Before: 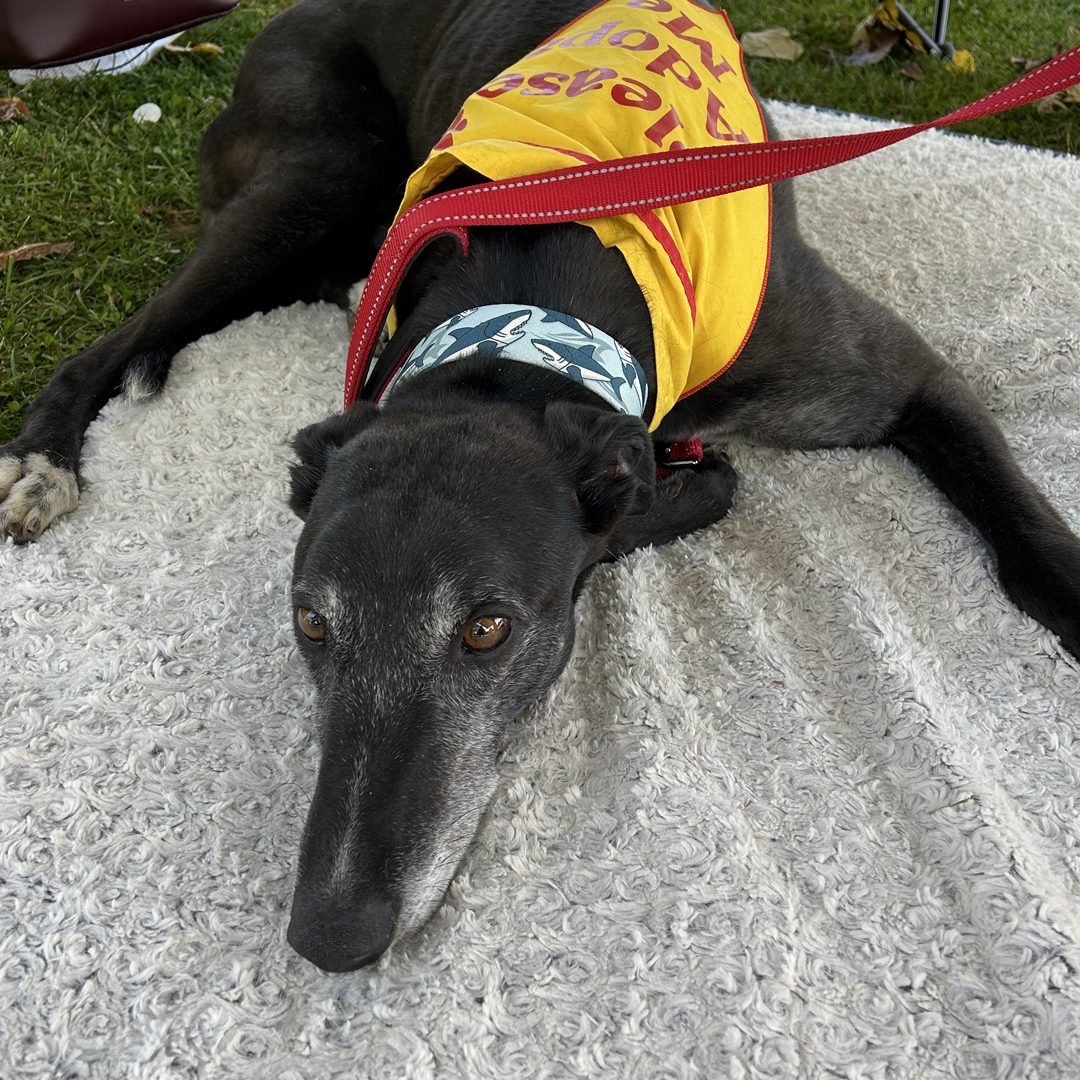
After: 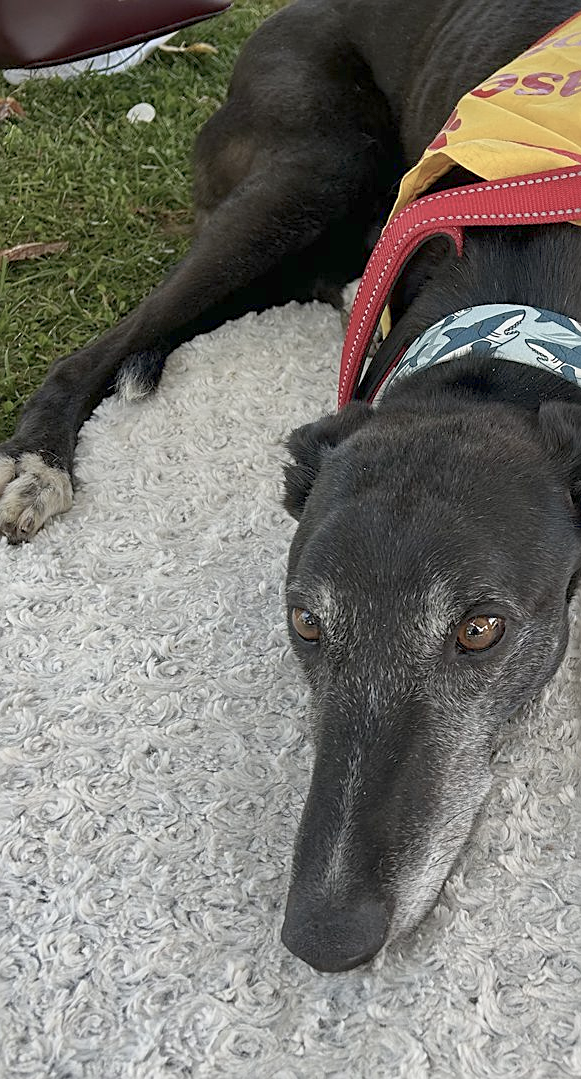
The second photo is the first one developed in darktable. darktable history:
crop: left 0.587%, right 45.588%, bottom 0.086%
exposure: exposure 0.4 EV, compensate highlight preservation false
color balance rgb: perceptual saturation grading › global saturation -27.94%, hue shift -2.27°, contrast -21.26%
sharpen: on, module defaults
